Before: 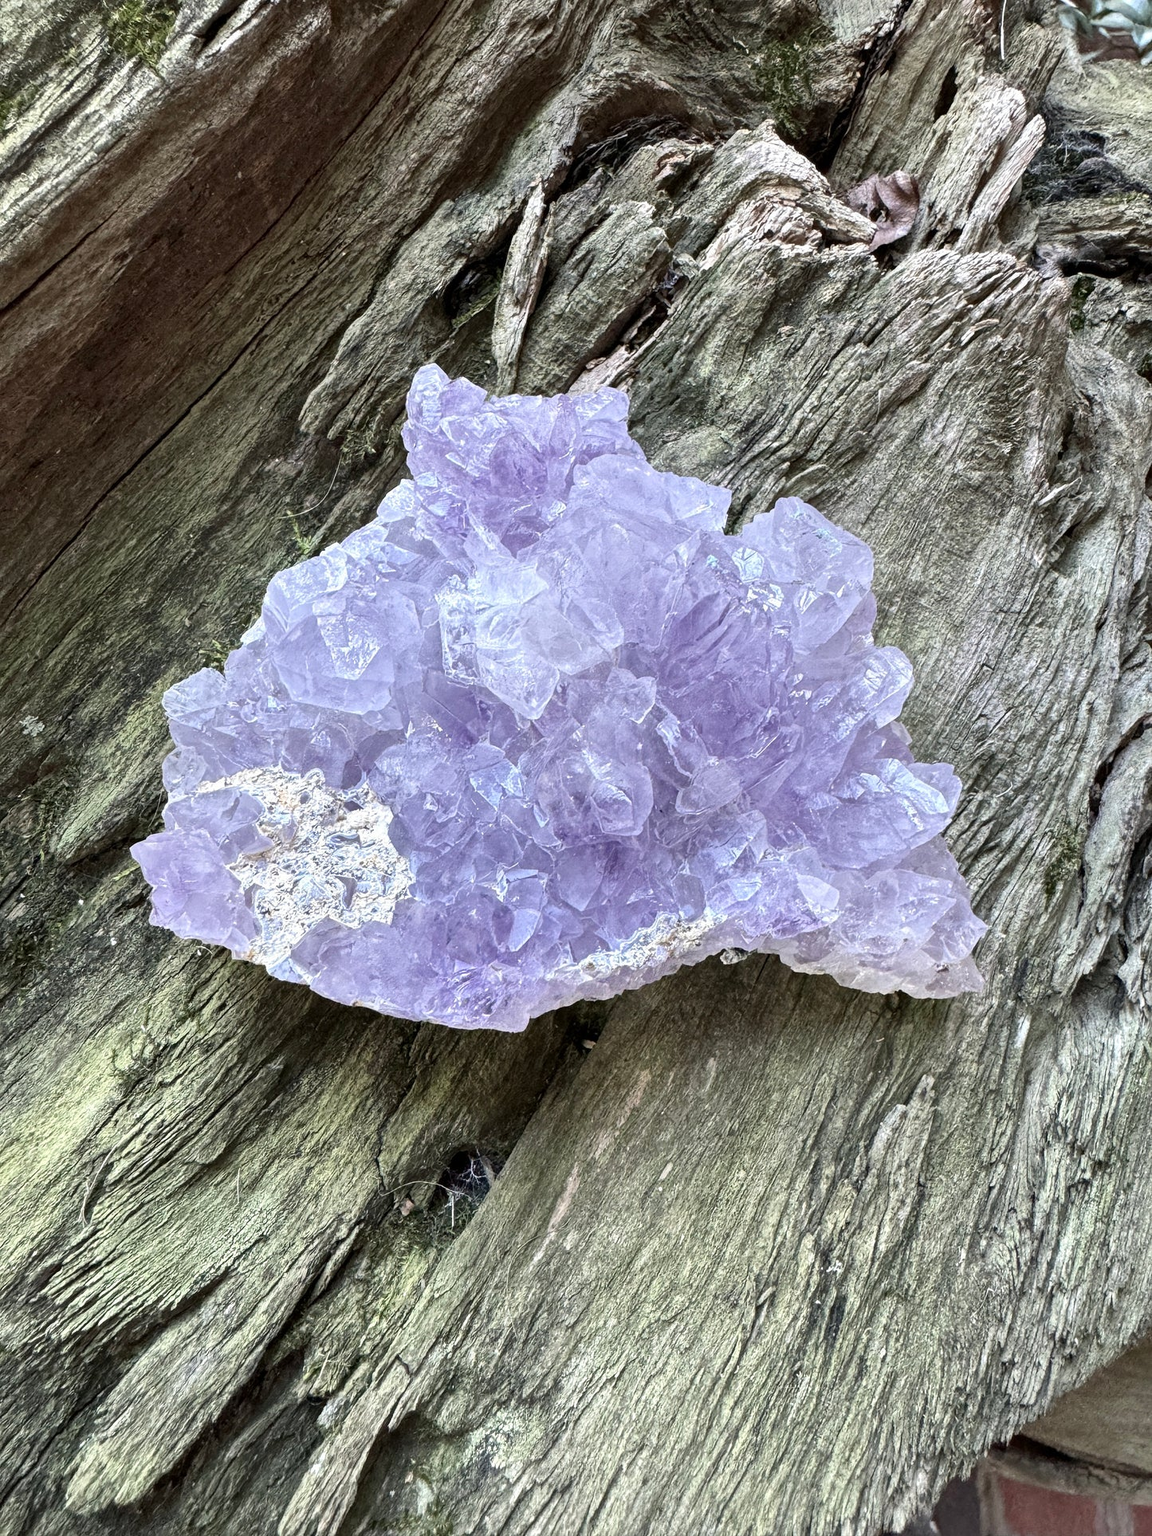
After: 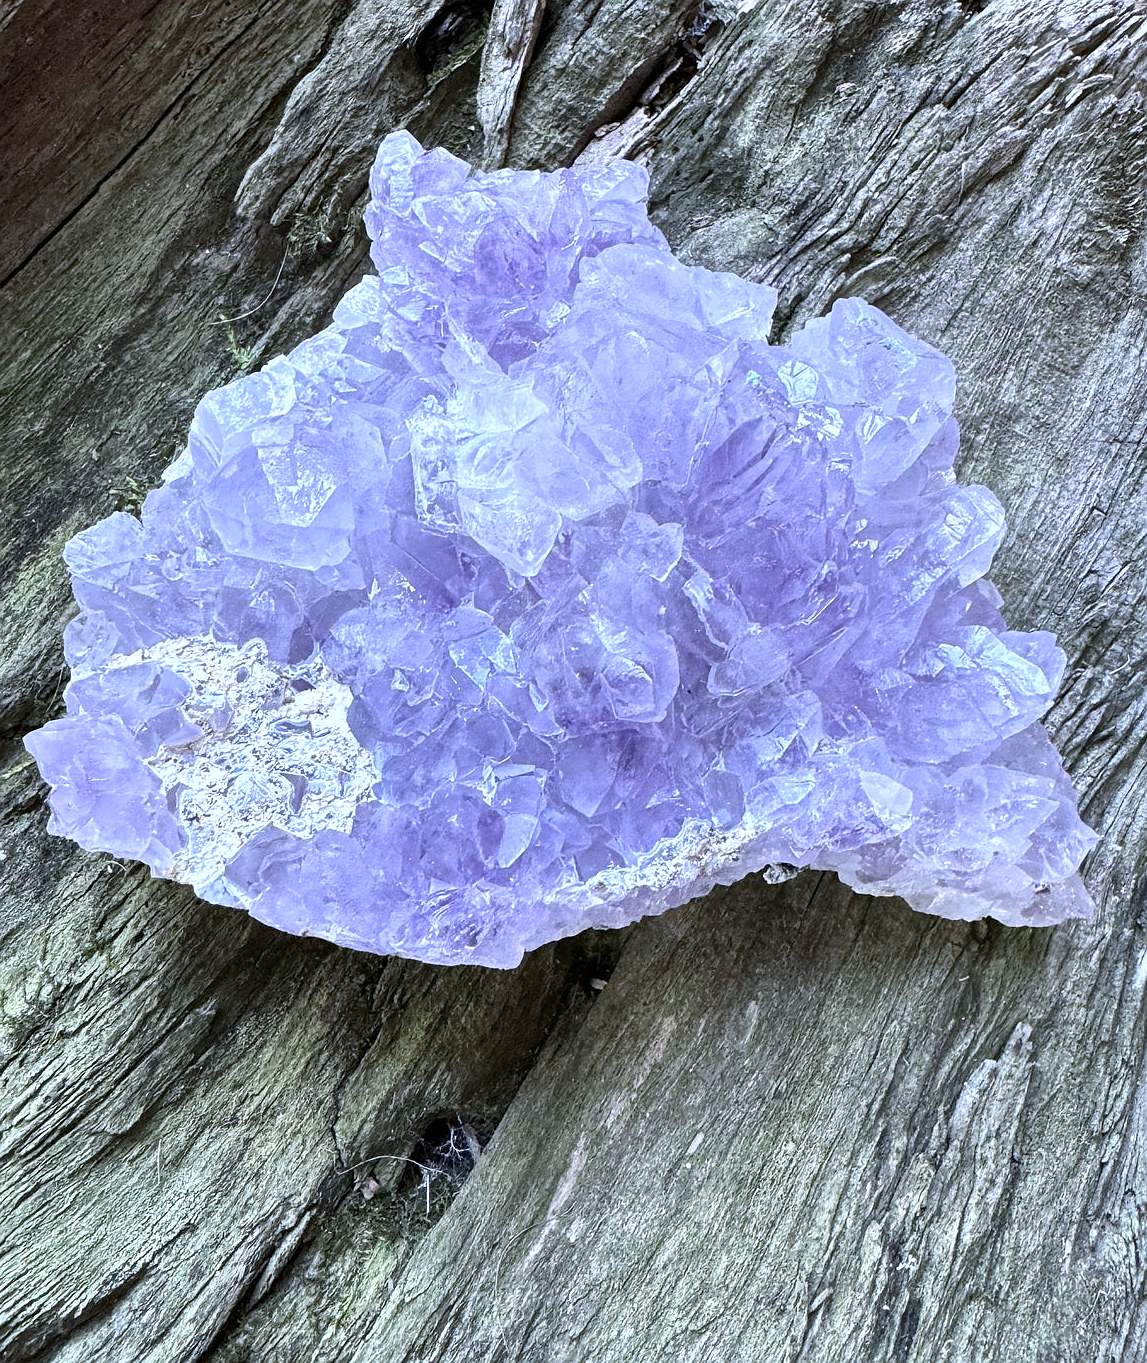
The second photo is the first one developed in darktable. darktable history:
crop: left 9.712%, top 16.928%, right 10.845%, bottom 12.332%
sharpen: radius 1, threshold 1
white balance: red 0.948, green 1.02, blue 1.176
